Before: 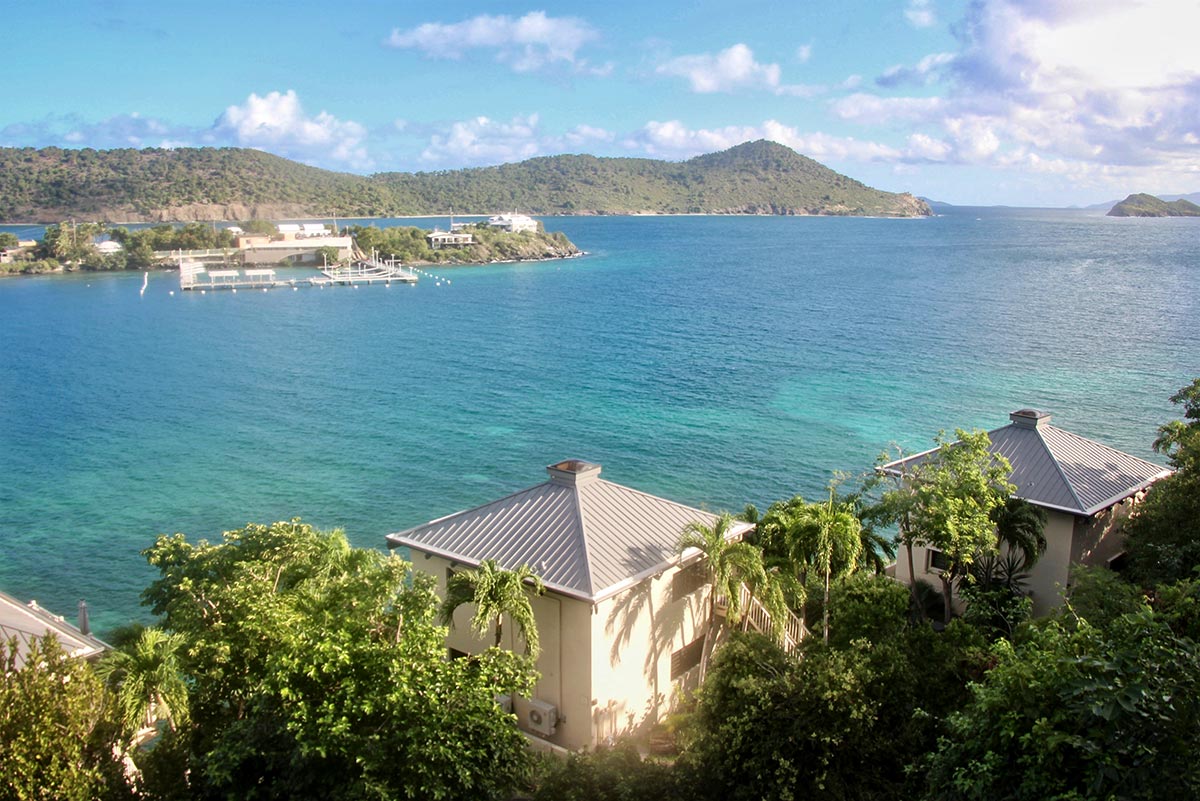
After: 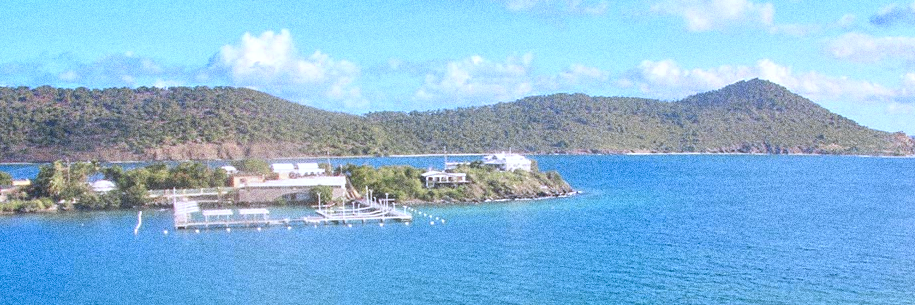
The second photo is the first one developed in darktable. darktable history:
white balance: red 0.967, blue 1.119, emerald 0.756
color zones: curves: ch0 [(0.004, 0.305) (0.261, 0.623) (0.389, 0.399) (0.708, 0.571) (0.947, 0.34)]; ch1 [(0.025, 0.645) (0.229, 0.584) (0.326, 0.551) (0.484, 0.262) (0.757, 0.643)]
grain: strength 49.07%
crop: left 0.579%, top 7.627%, right 23.167%, bottom 54.275%
